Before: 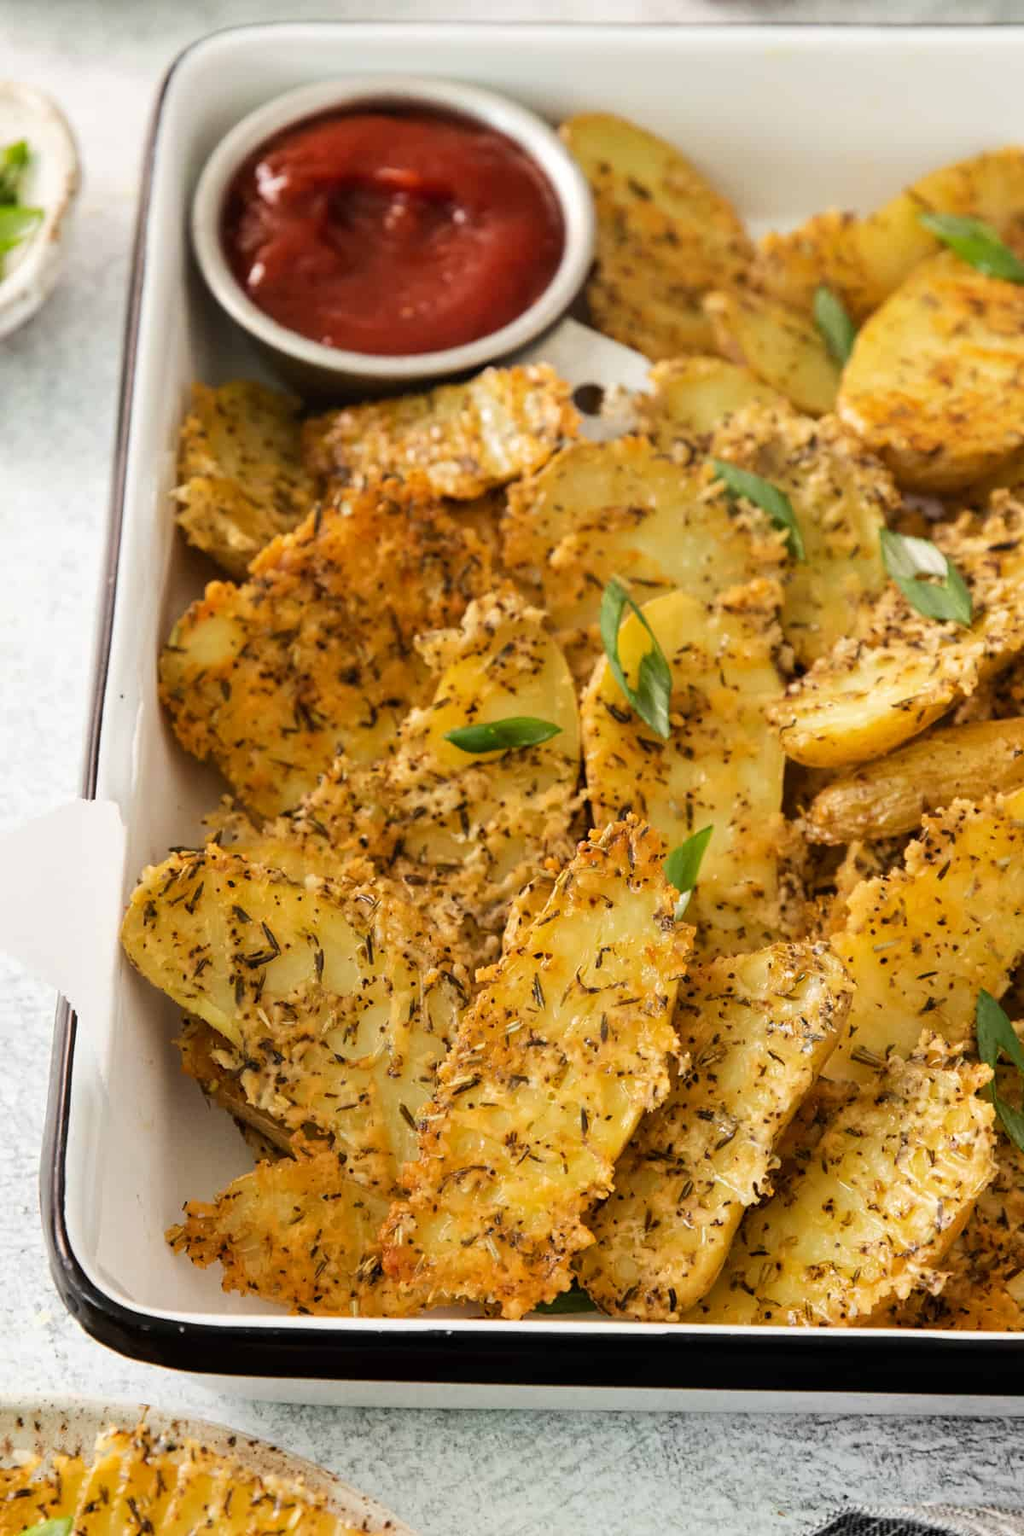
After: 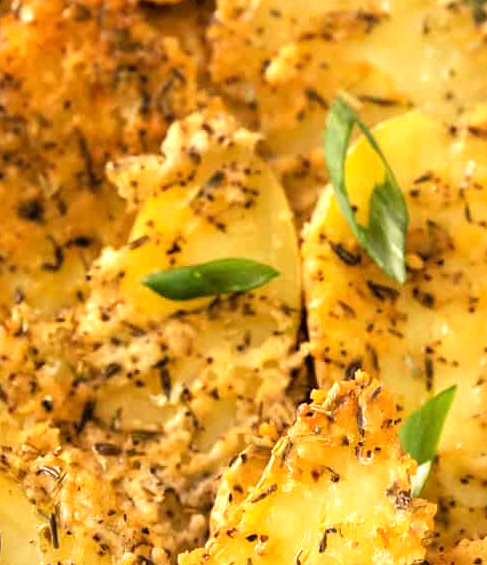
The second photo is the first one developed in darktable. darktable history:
crop: left 31.661%, top 32.38%, right 27.72%, bottom 36.181%
tone equalizer: -8 EV -0.714 EV, -7 EV -0.666 EV, -6 EV -0.626 EV, -5 EV -0.367 EV, -3 EV 0.367 EV, -2 EV 0.6 EV, -1 EV 0.694 EV, +0 EV 0.734 EV
